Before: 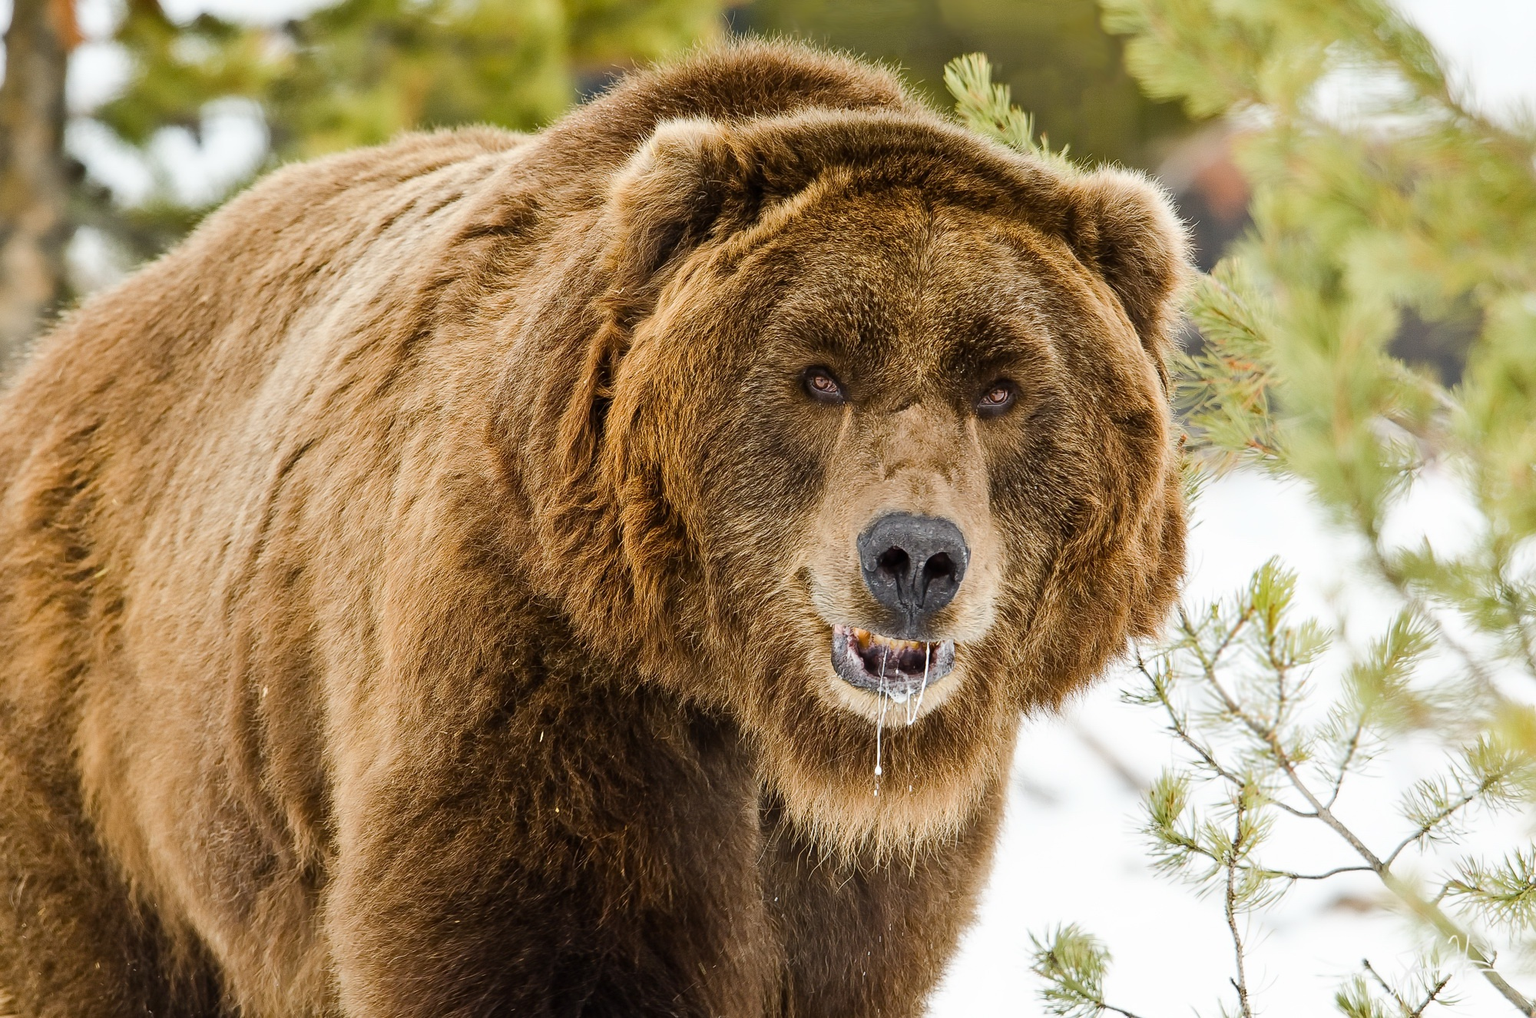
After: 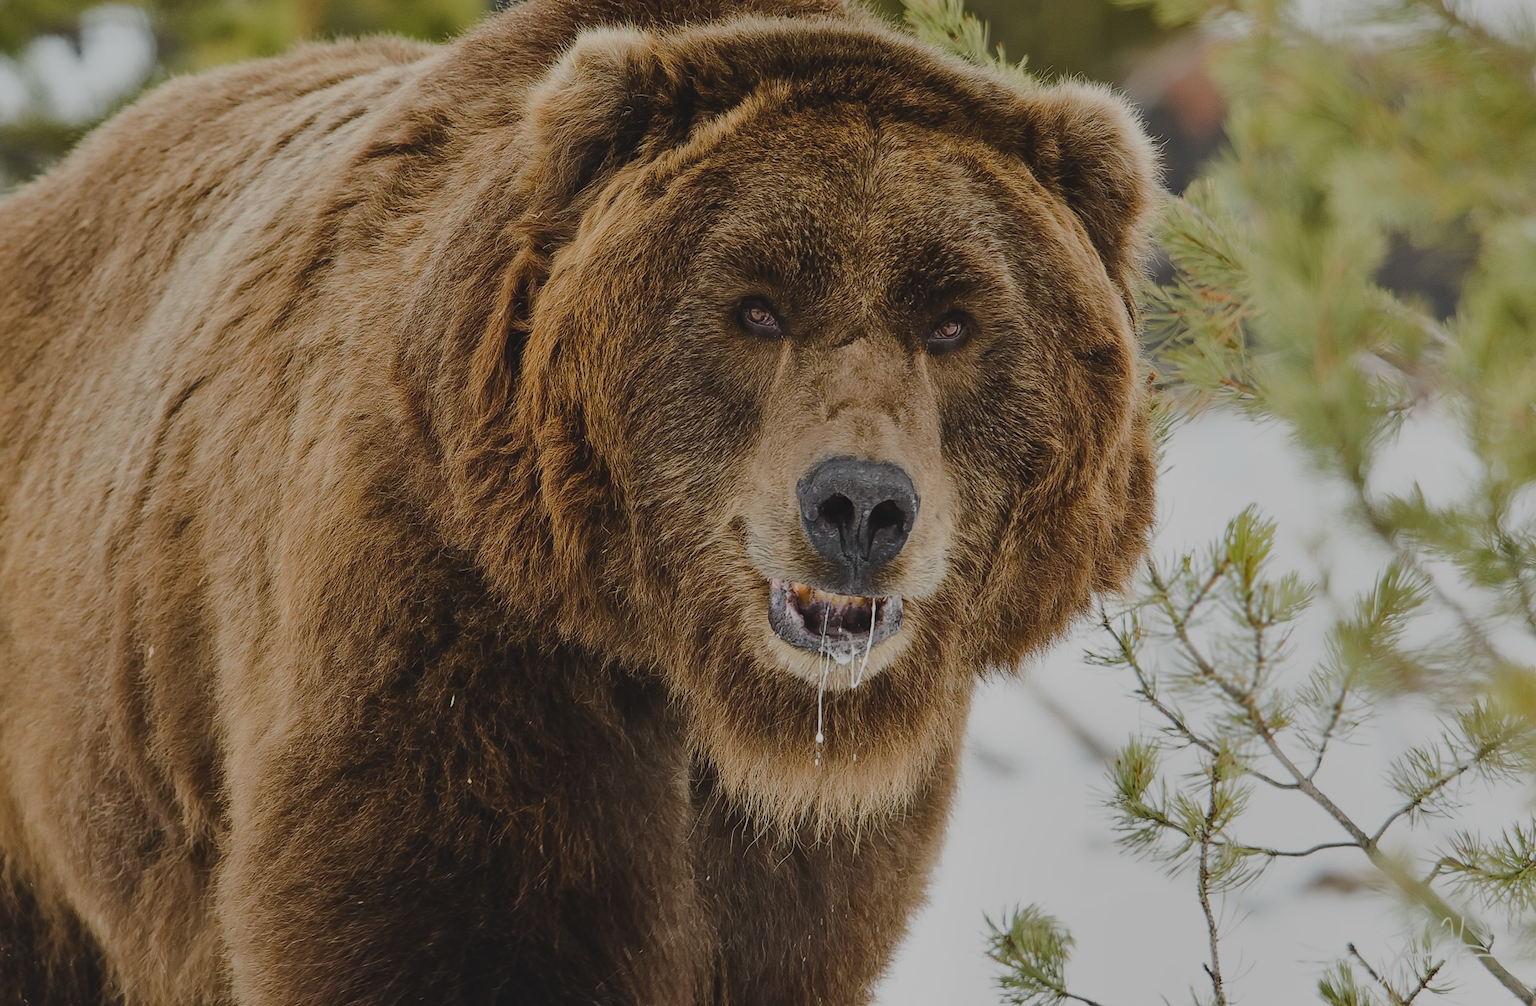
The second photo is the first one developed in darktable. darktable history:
crop and rotate: left 8.262%, top 9.226%
exposure: black level correction -0.016, exposure -1.018 EV, compensate highlight preservation false
shadows and highlights: shadows 12, white point adjustment 1.2, soften with gaussian
white balance: emerald 1
